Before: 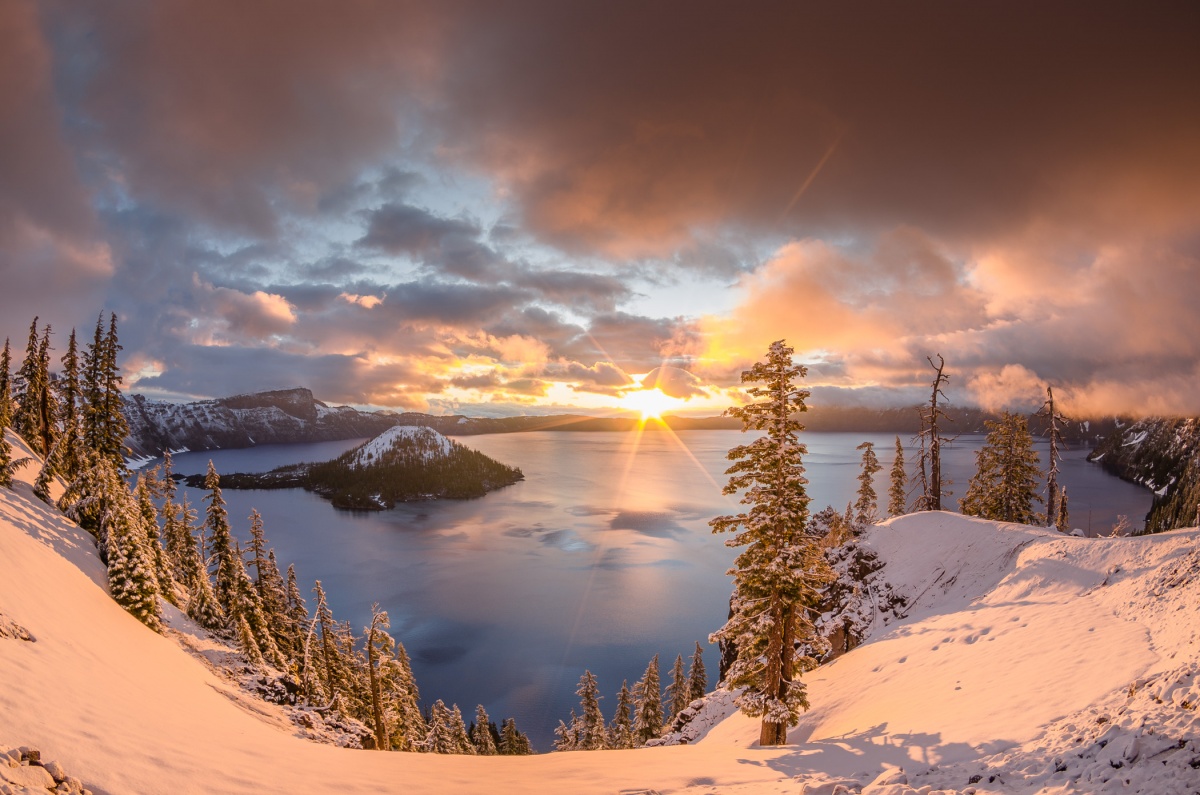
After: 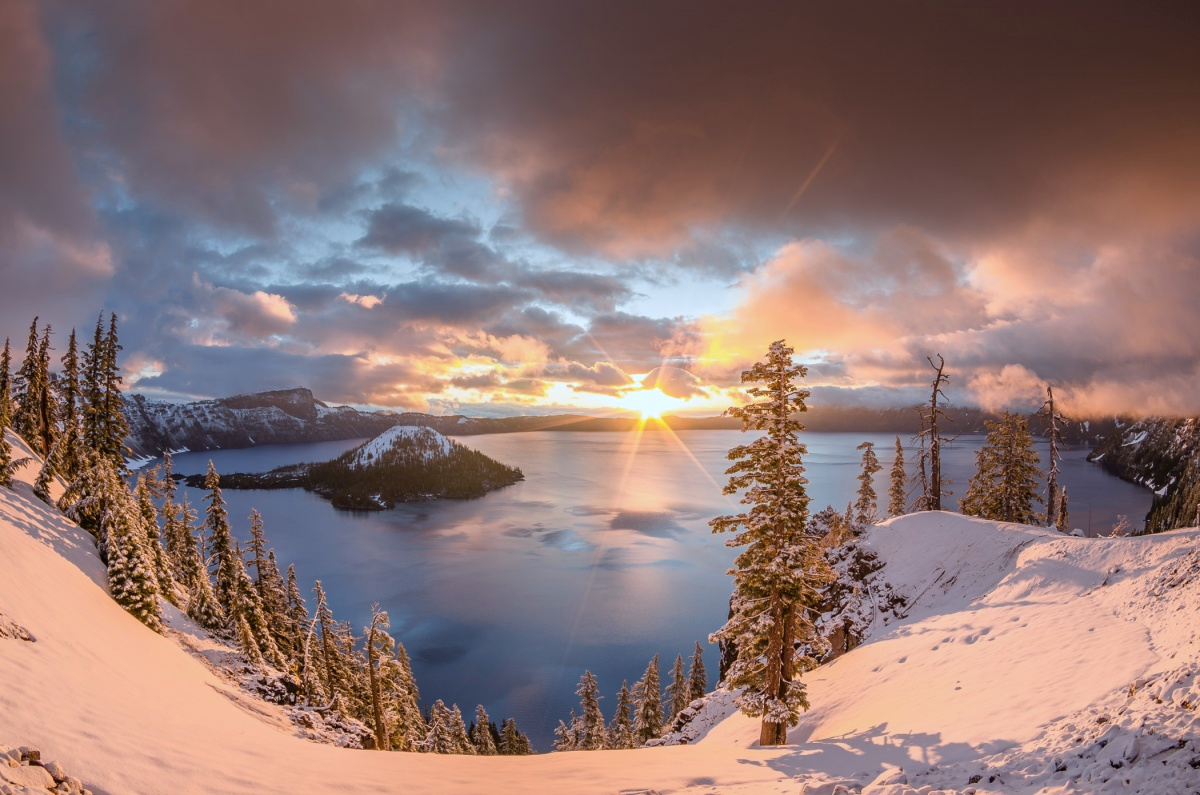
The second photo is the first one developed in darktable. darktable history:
color correction: highlights a* -4.18, highlights b* -10.63
